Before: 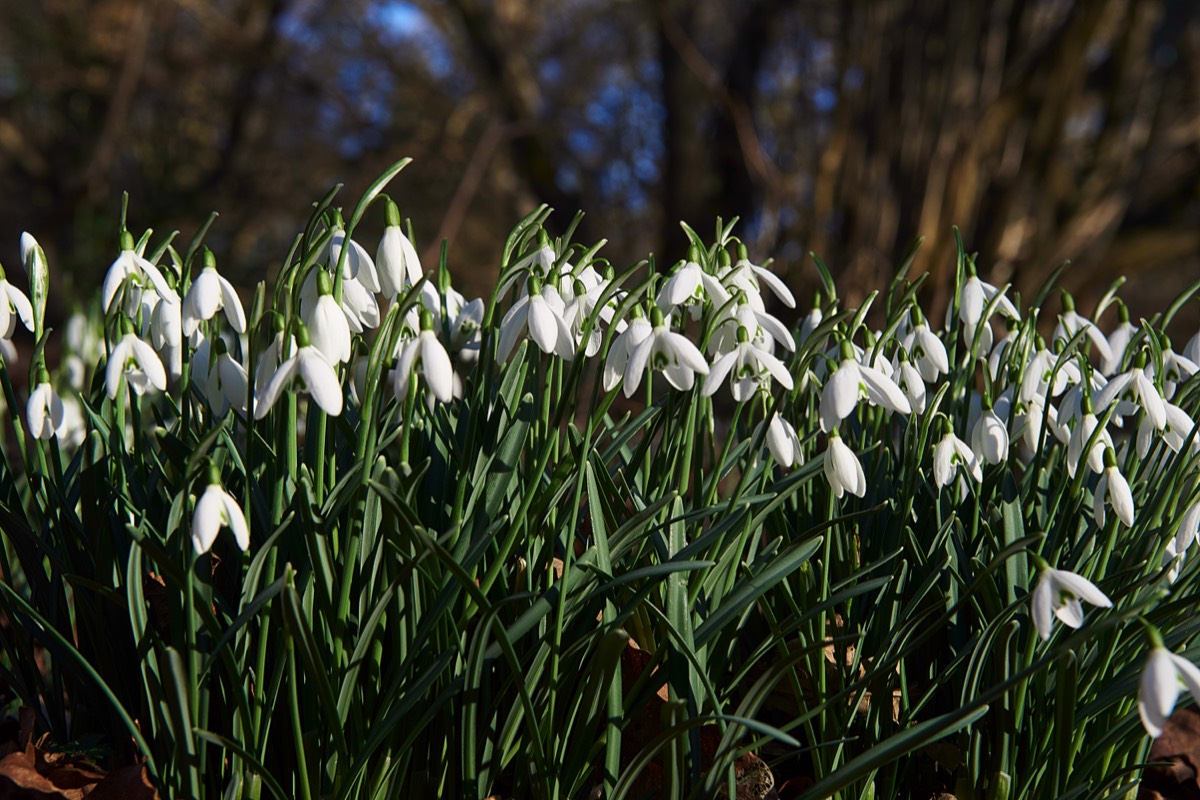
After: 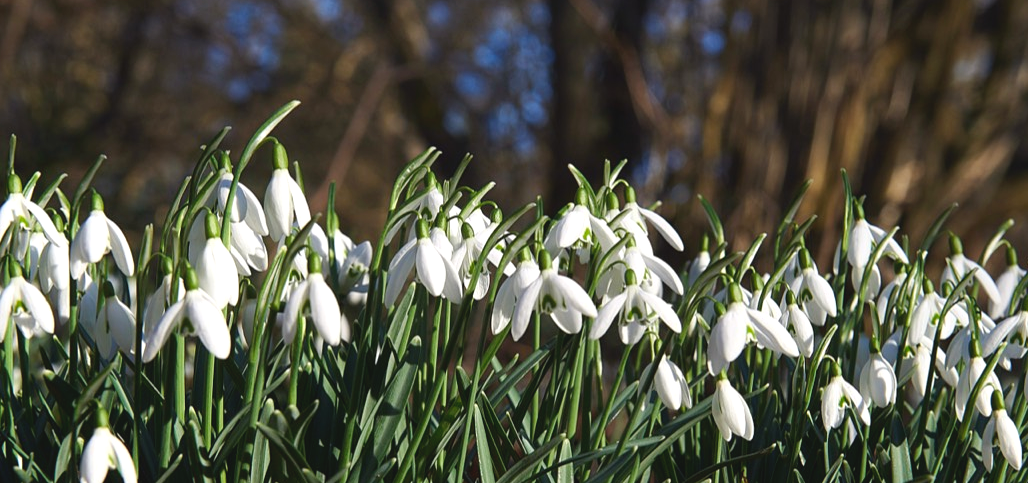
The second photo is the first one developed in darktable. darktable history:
crop and rotate: left 9.345%, top 7.22%, right 4.982%, bottom 32.331%
exposure: black level correction -0.008, exposure 0.067 EV, compensate highlight preservation false
color balance: contrast 8.5%, output saturation 105%
contrast brightness saturation: contrast 0.01, saturation -0.05
